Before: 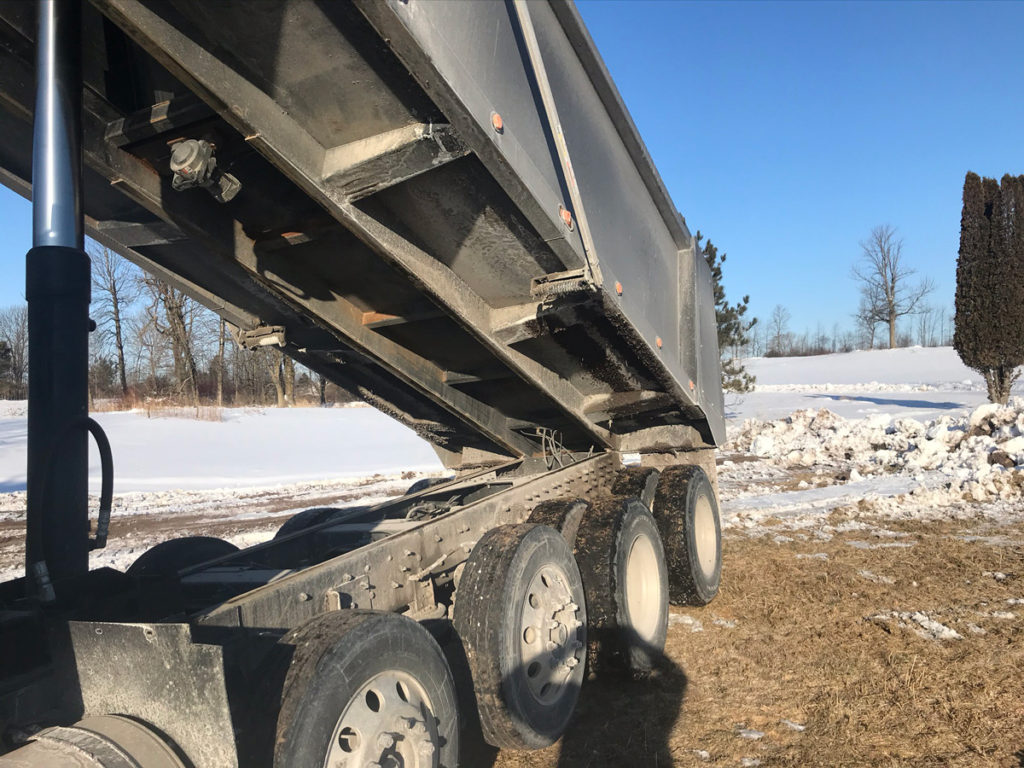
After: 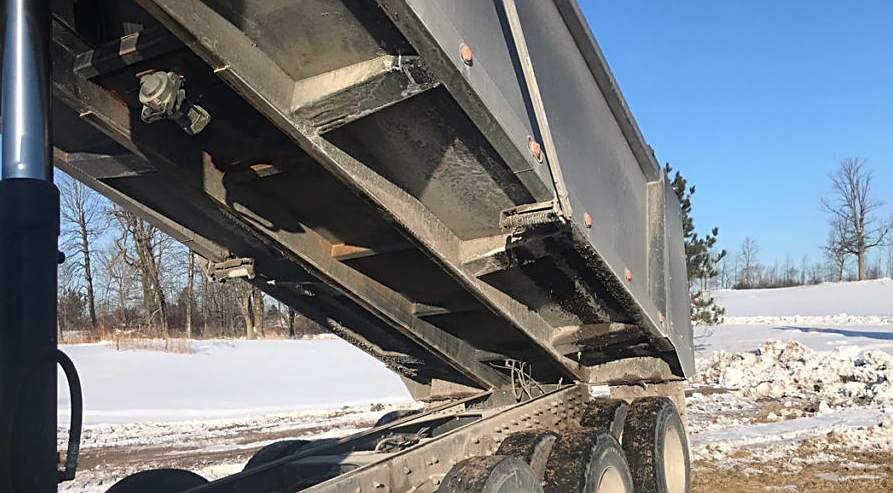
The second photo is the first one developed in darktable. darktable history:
crop: left 3.036%, top 8.913%, right 9.661%, bottom 26.797%
contrast equalizer: octaves 7, y [[0.5, 0.5, 0.468, 0.5, 0.5, 0.5], [0.5 ×6], [0.5 ×6], [0 ×6], [0 ×6]]
sharpen: on, module defaults
